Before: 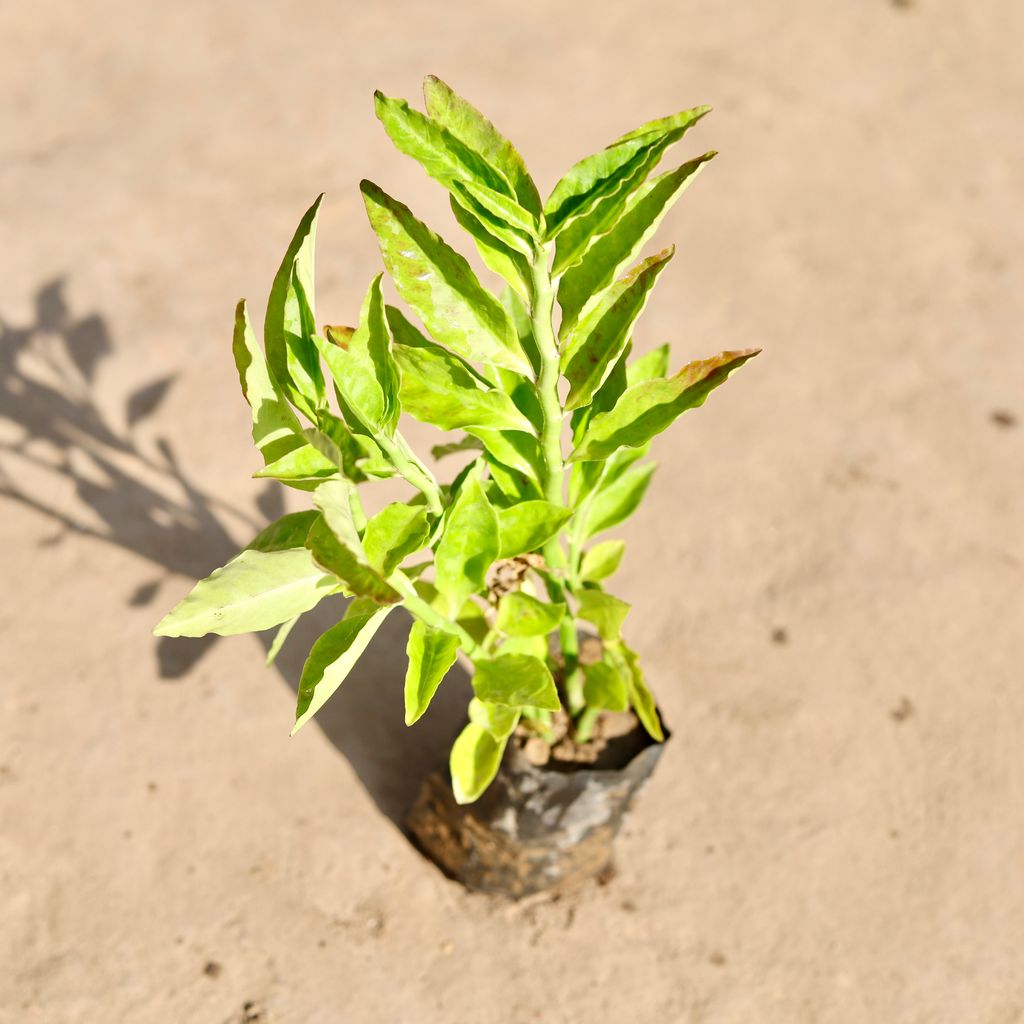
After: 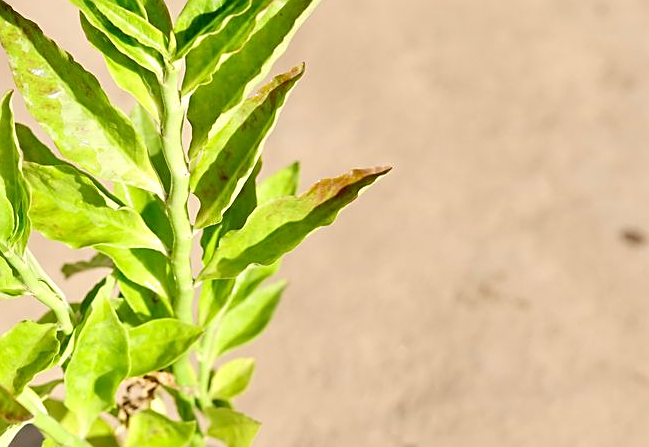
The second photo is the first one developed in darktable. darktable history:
crop: left 36.202%, top 17.794%, right 0.352%, bottom 38.457%
sharpen: on, module defaults
